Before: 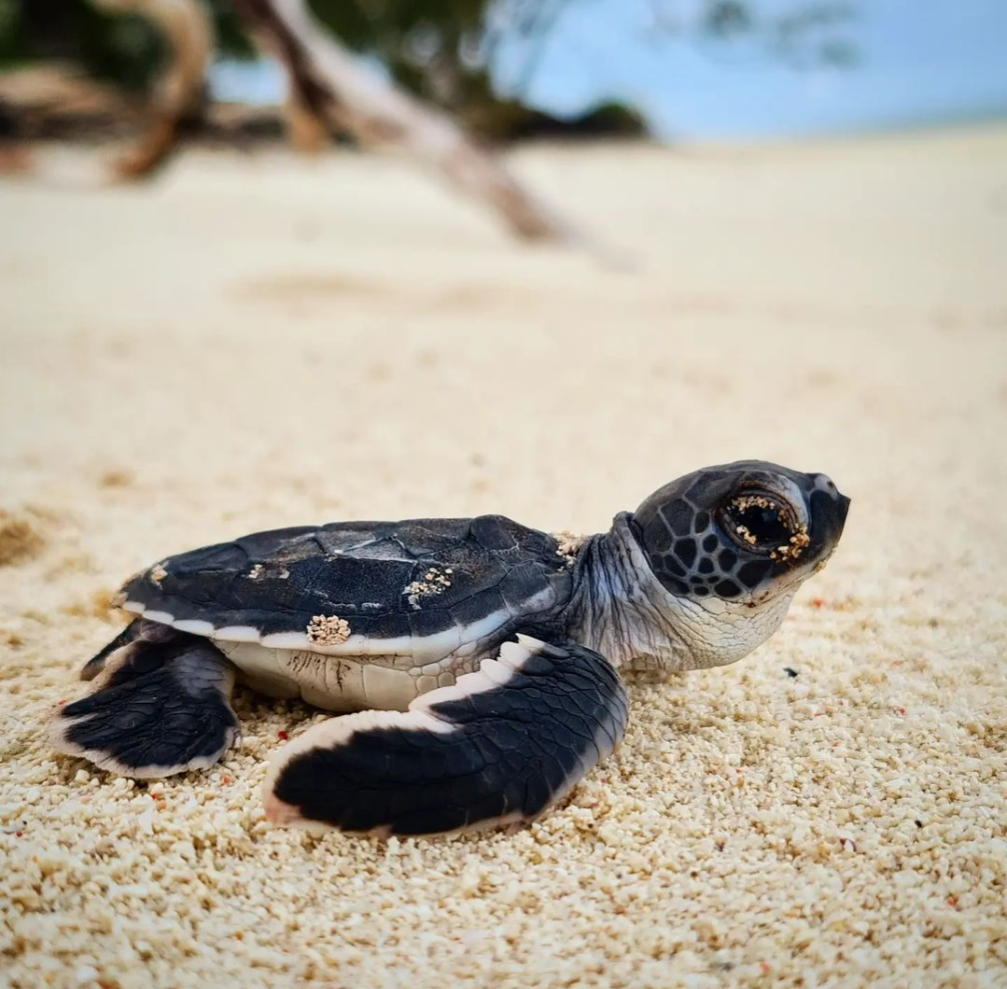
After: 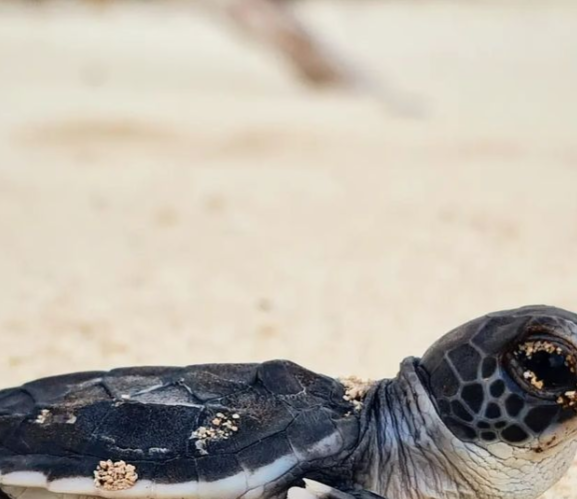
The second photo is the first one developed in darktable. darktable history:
crop: left 21.162%, top 15.741%, right 21.51%, bottom 33.748%
